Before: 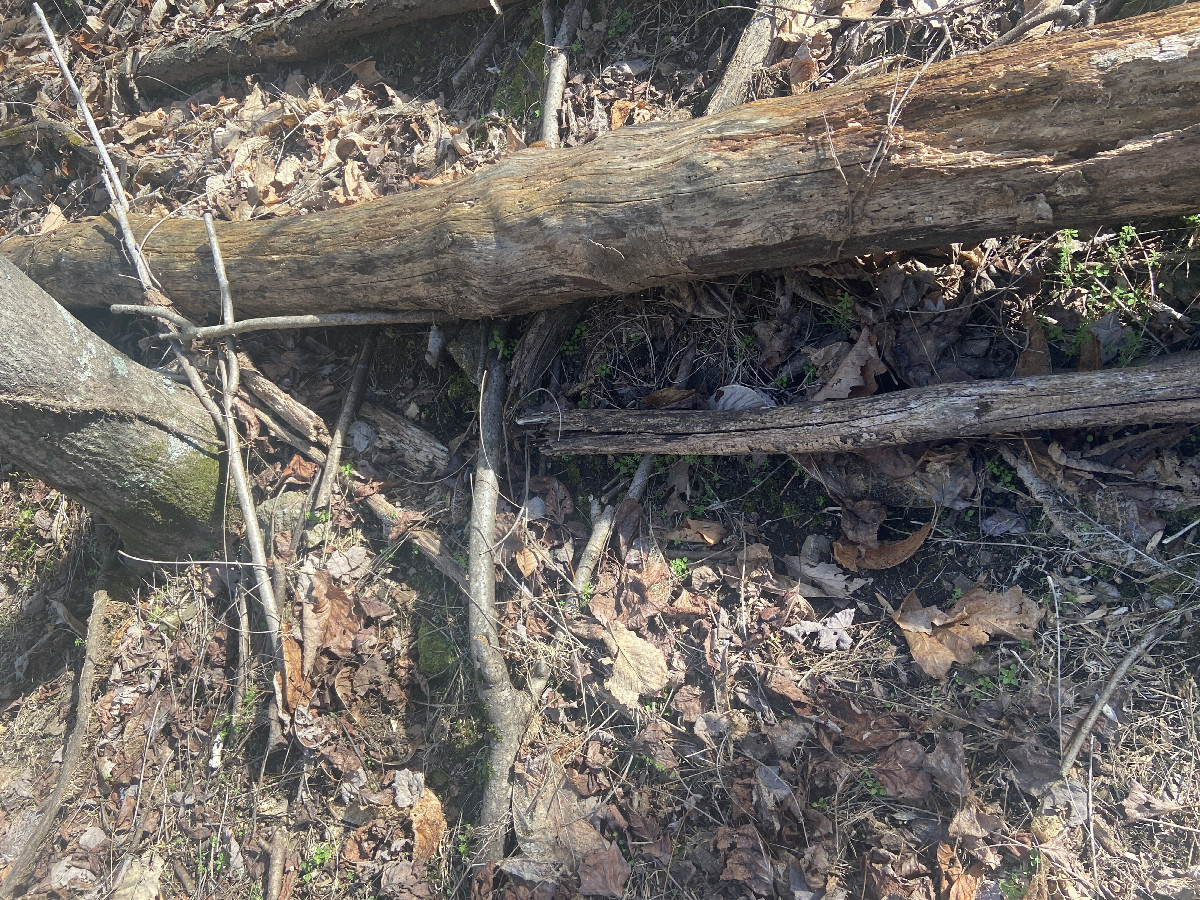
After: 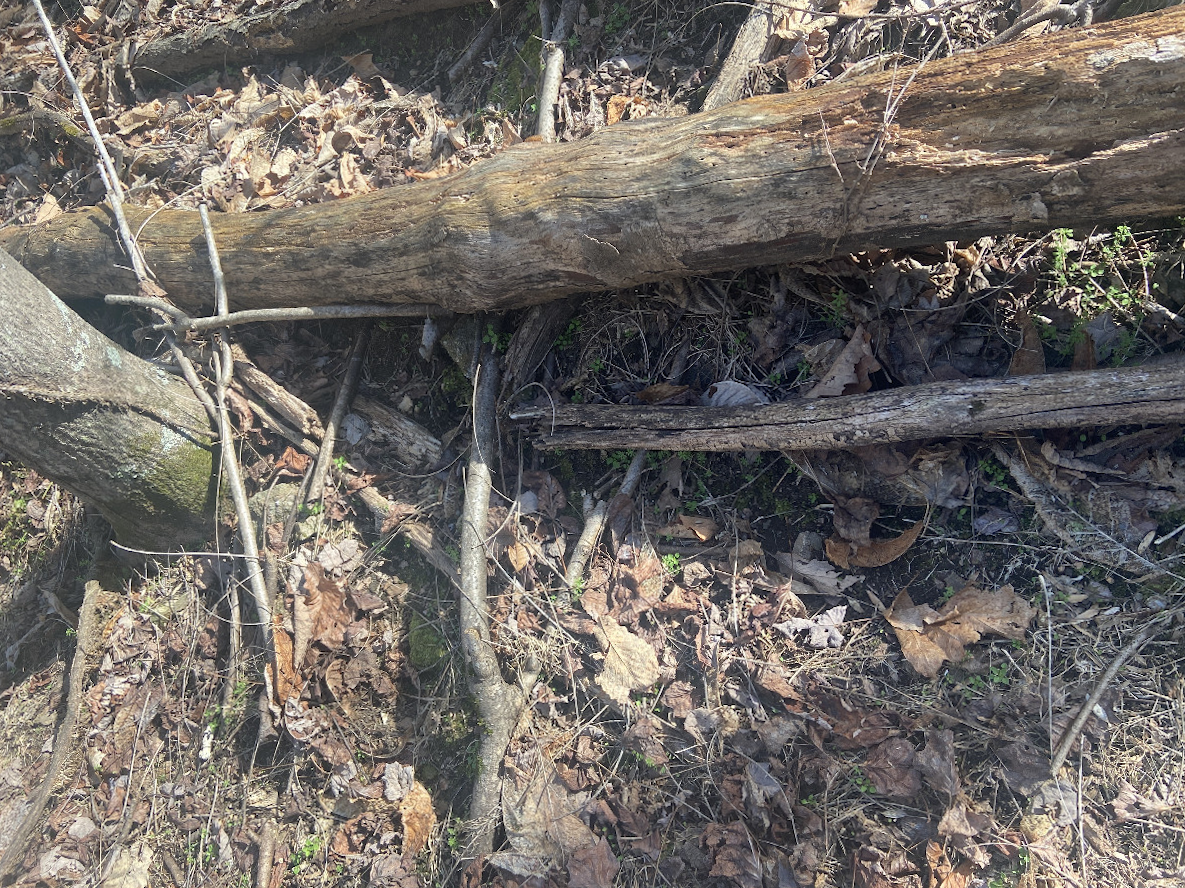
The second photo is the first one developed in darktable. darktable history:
crop and rotate: angle -0.541°
